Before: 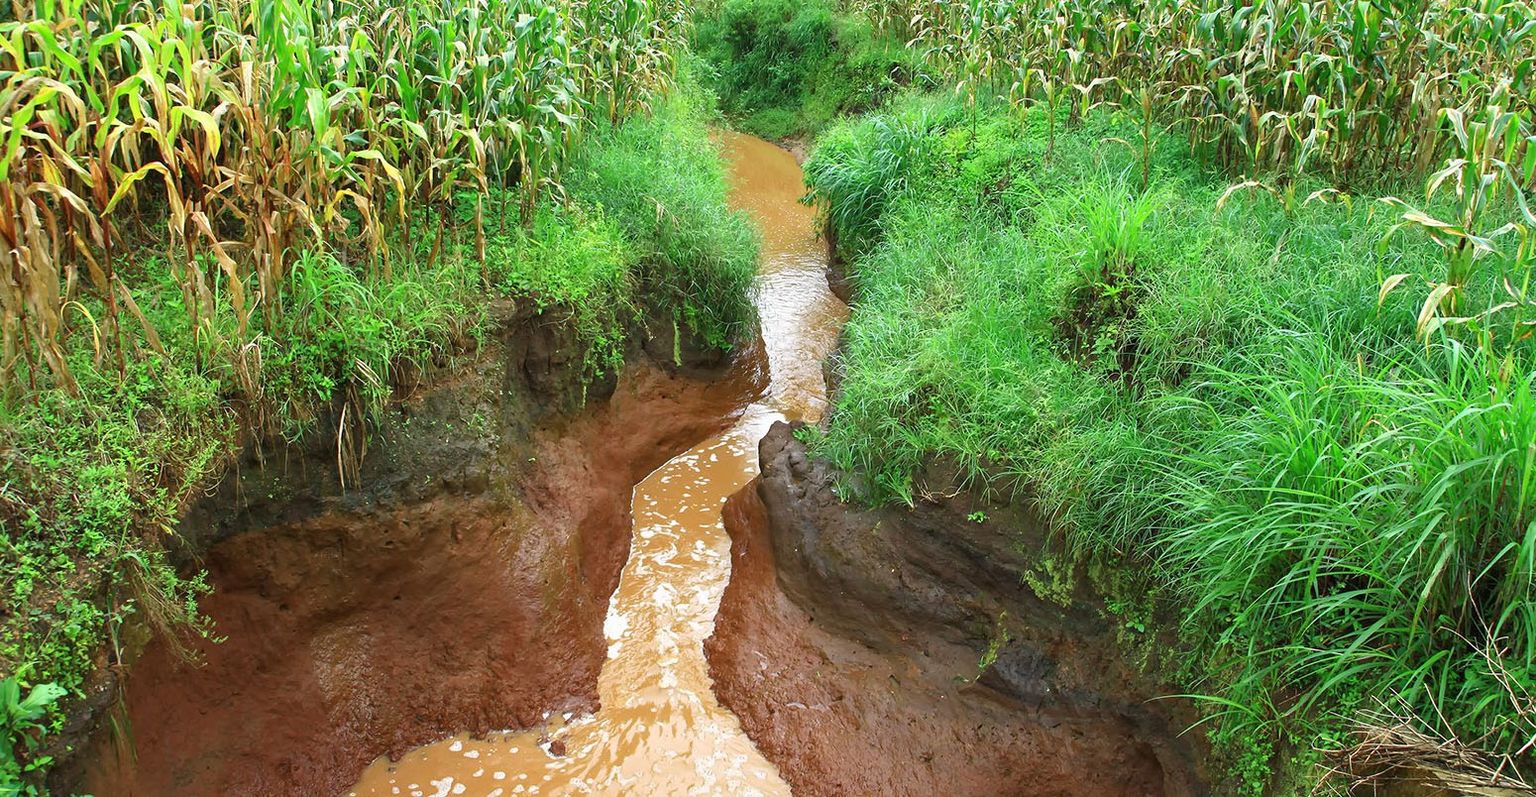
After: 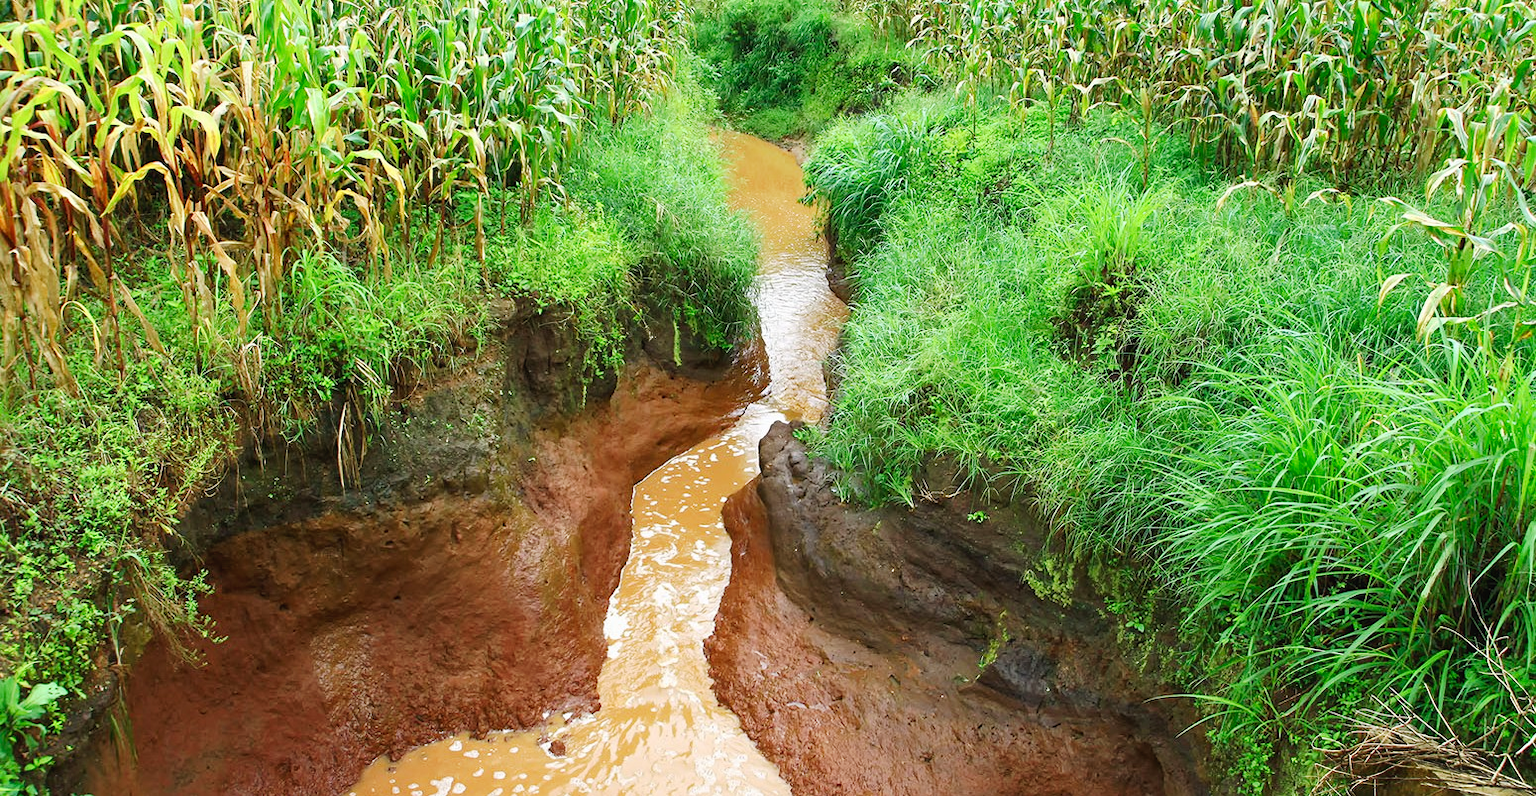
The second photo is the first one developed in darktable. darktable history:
tone curve: curves: ch0 [(0, 0.018) (0.061, 0.041) (0.205, 0.191) (0.289, 0.292) (0.39, 0.424) (0.493, 0.551) (0.666, 0.743) (0.795, 0.841) (1, 0.998)]; ch1 [(0, 0) (0.385, 0.343) (0.439, 0.415) (0.494, 0.498) (0.501, 0.501) (0.51, 0.509) (0.548, 0.563) (0.586, 0.61) (0.684, 0.658) (0.783, 0.804) (1, 1)]; ch2 [(0, 0) (0.304, 0.31) (0.403, 0.399) (0.441, 0.428) (0.47, 0.469) (0.498, 0.496) (0.524, 0.538) (0.566, 0.579) (0.648, 0.665) (0.697, 0.699) (1, 1)], preserve colors none
